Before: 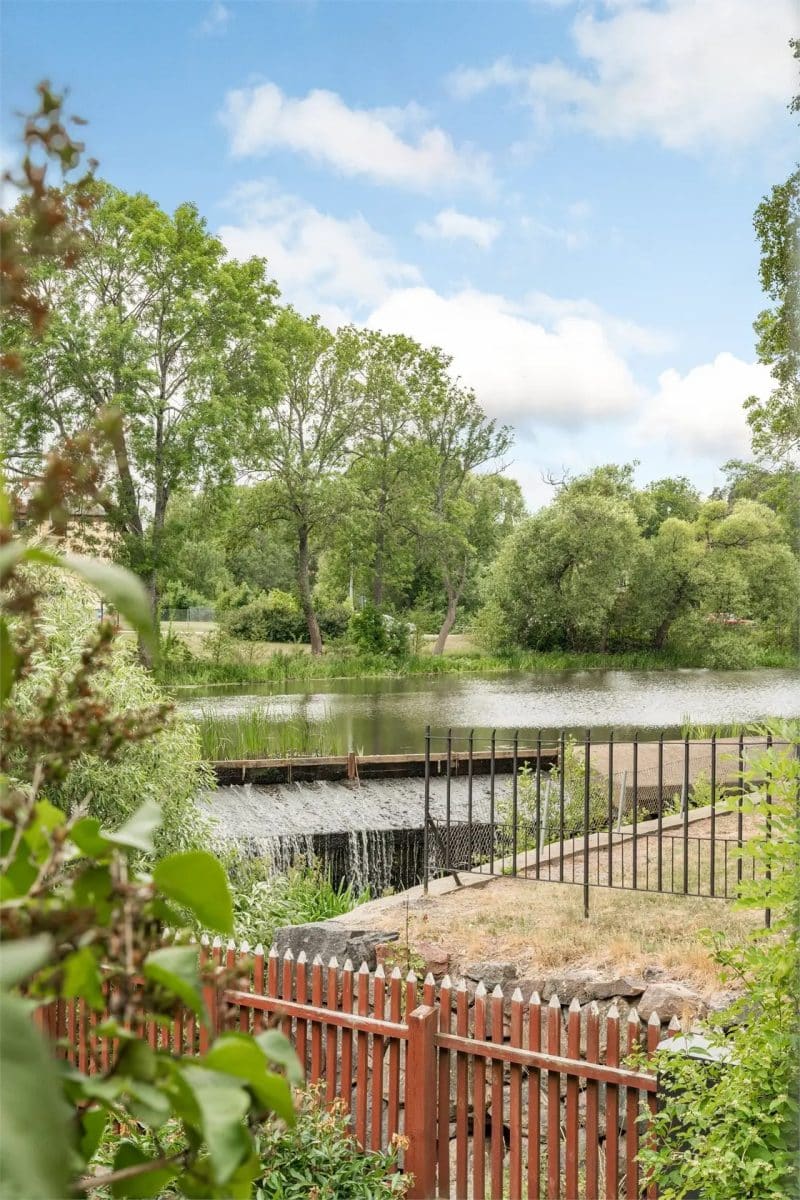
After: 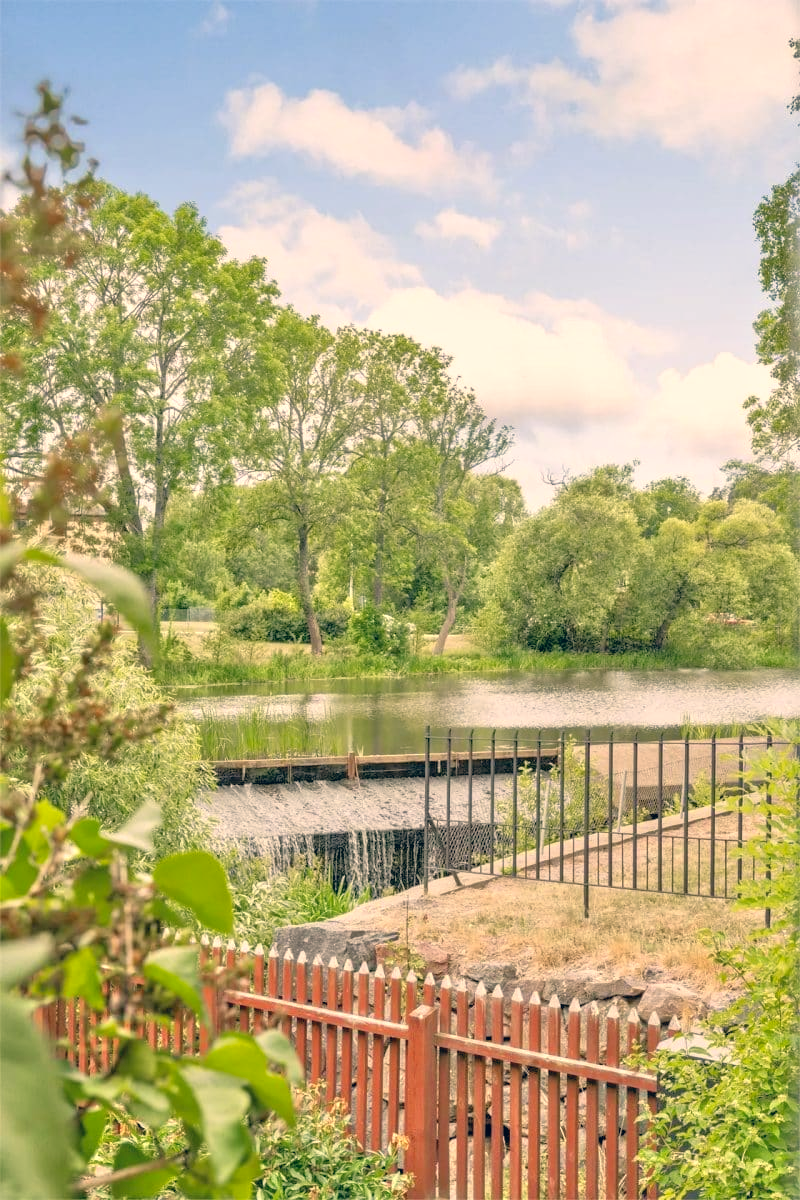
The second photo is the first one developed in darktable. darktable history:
tone equalizer: -7 EV 0.15 EV, -6 EV 0.6 EV, -5 EV 1.15 EV, -4 EV 1.33 EV, -3 EV 1.15 EV, -2 EV 0.6 EV, -1 EV 0.15 EV, mask exposure compensation -0.5 EV
color correction: highlights a* 10.32, highlights b* 14.66, shadows a* -9.59, shadows b* -15.02
